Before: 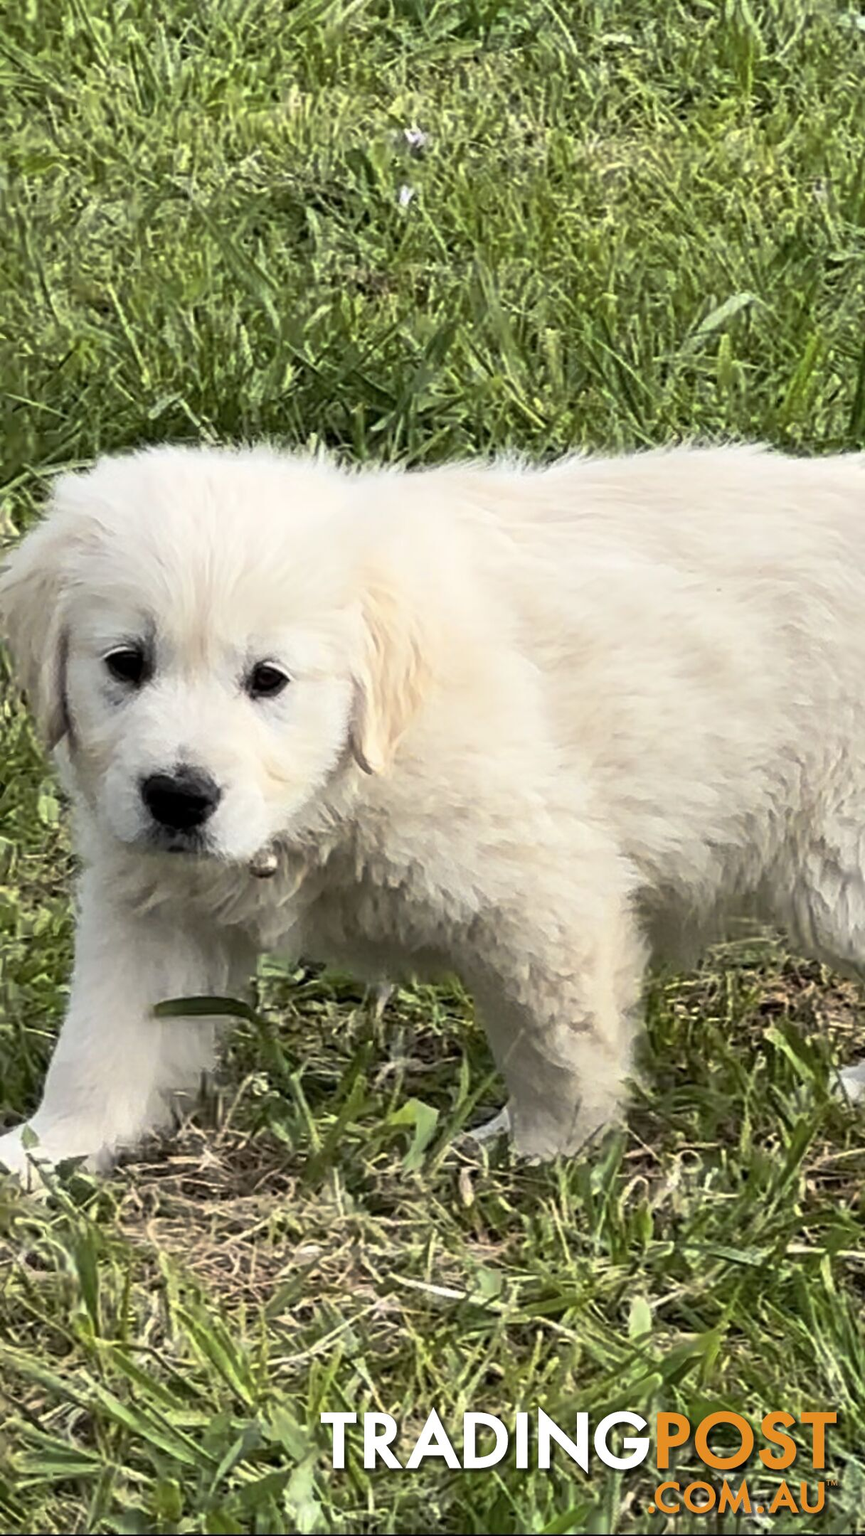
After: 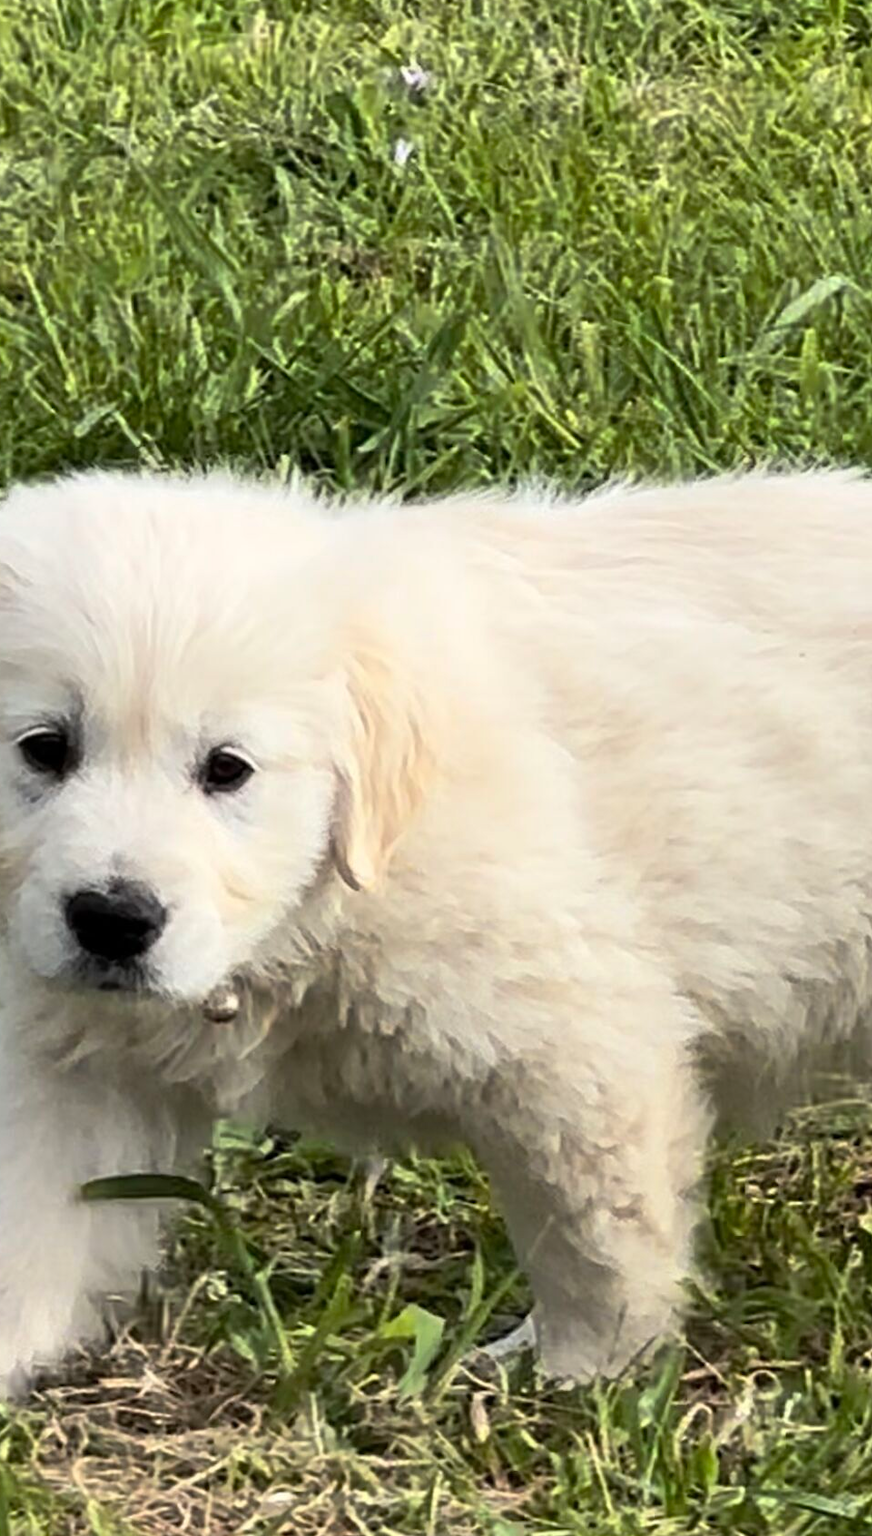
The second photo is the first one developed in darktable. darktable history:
crop and rotate: left 10.488%, top 5%, right 10.438%, bottom 16.641%
